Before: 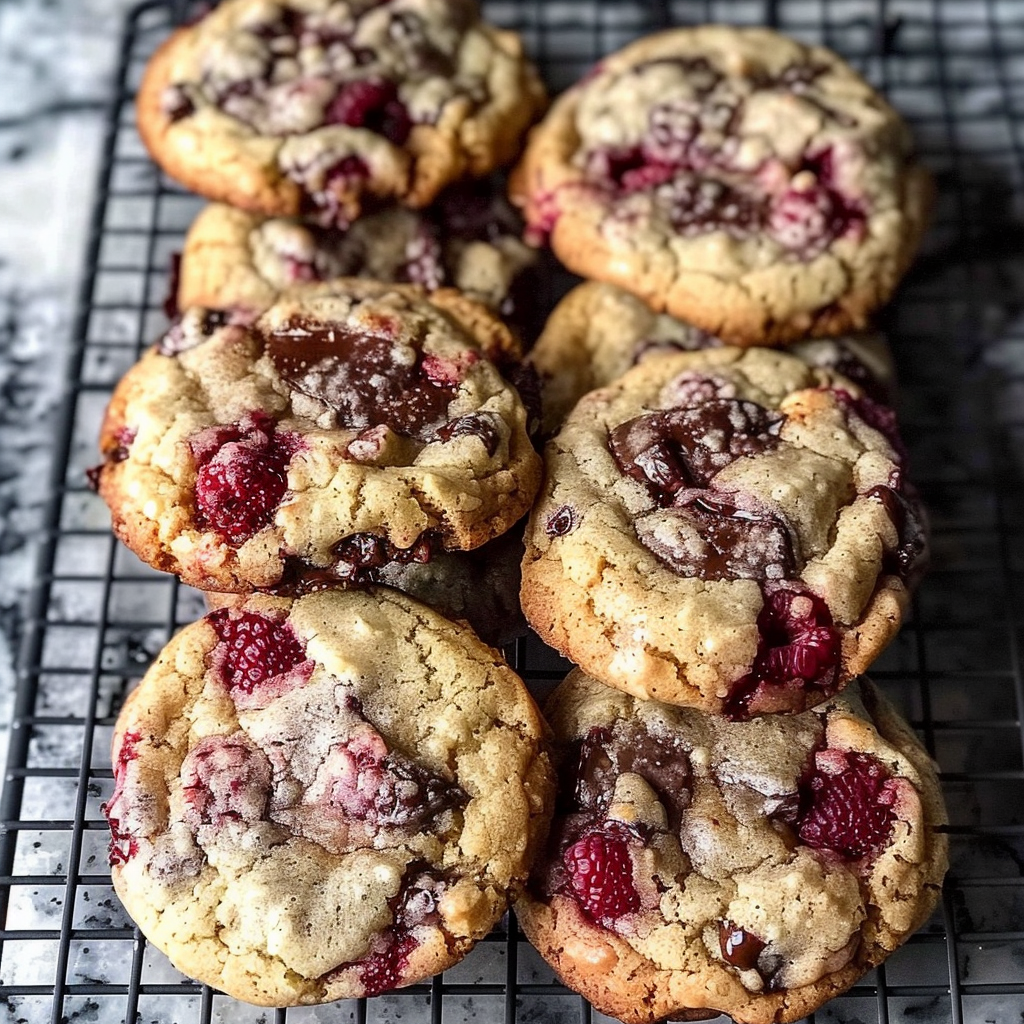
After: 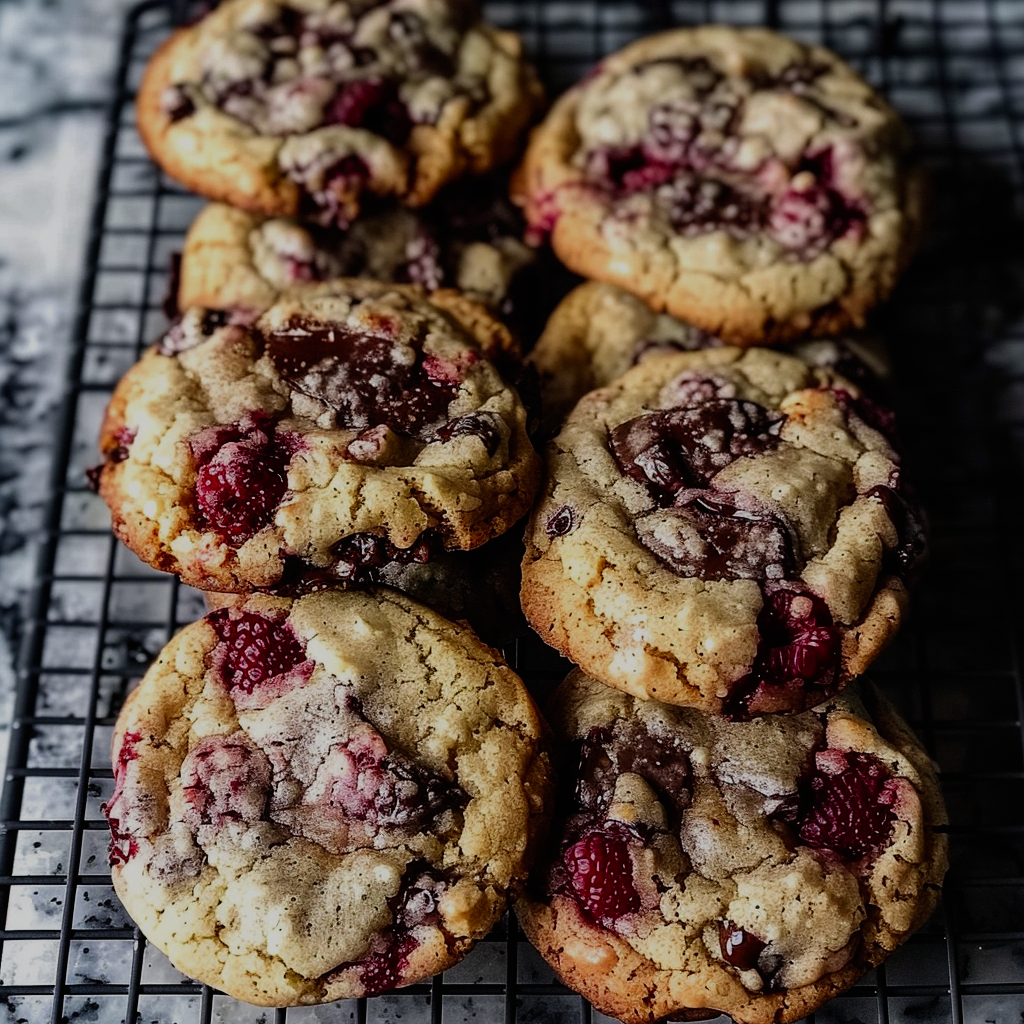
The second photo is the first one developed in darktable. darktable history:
exposure: black level correction -0.016, exposure -1.018 EV, compensate highlight preservation false
filmic rgb: black relative exposure -8.2 EV, white relative exposure 2.2 EV, threshold 3 EV, hardness 7.11, latitude 75%, contrast 1.325, highlights saturation mix -2%, shadows ↔ highlights balance 30%, preserve chrominance no, color science v5 (2021), contrast in shadows safe, contrast in highlights safe, enable highlight reconstruction true
